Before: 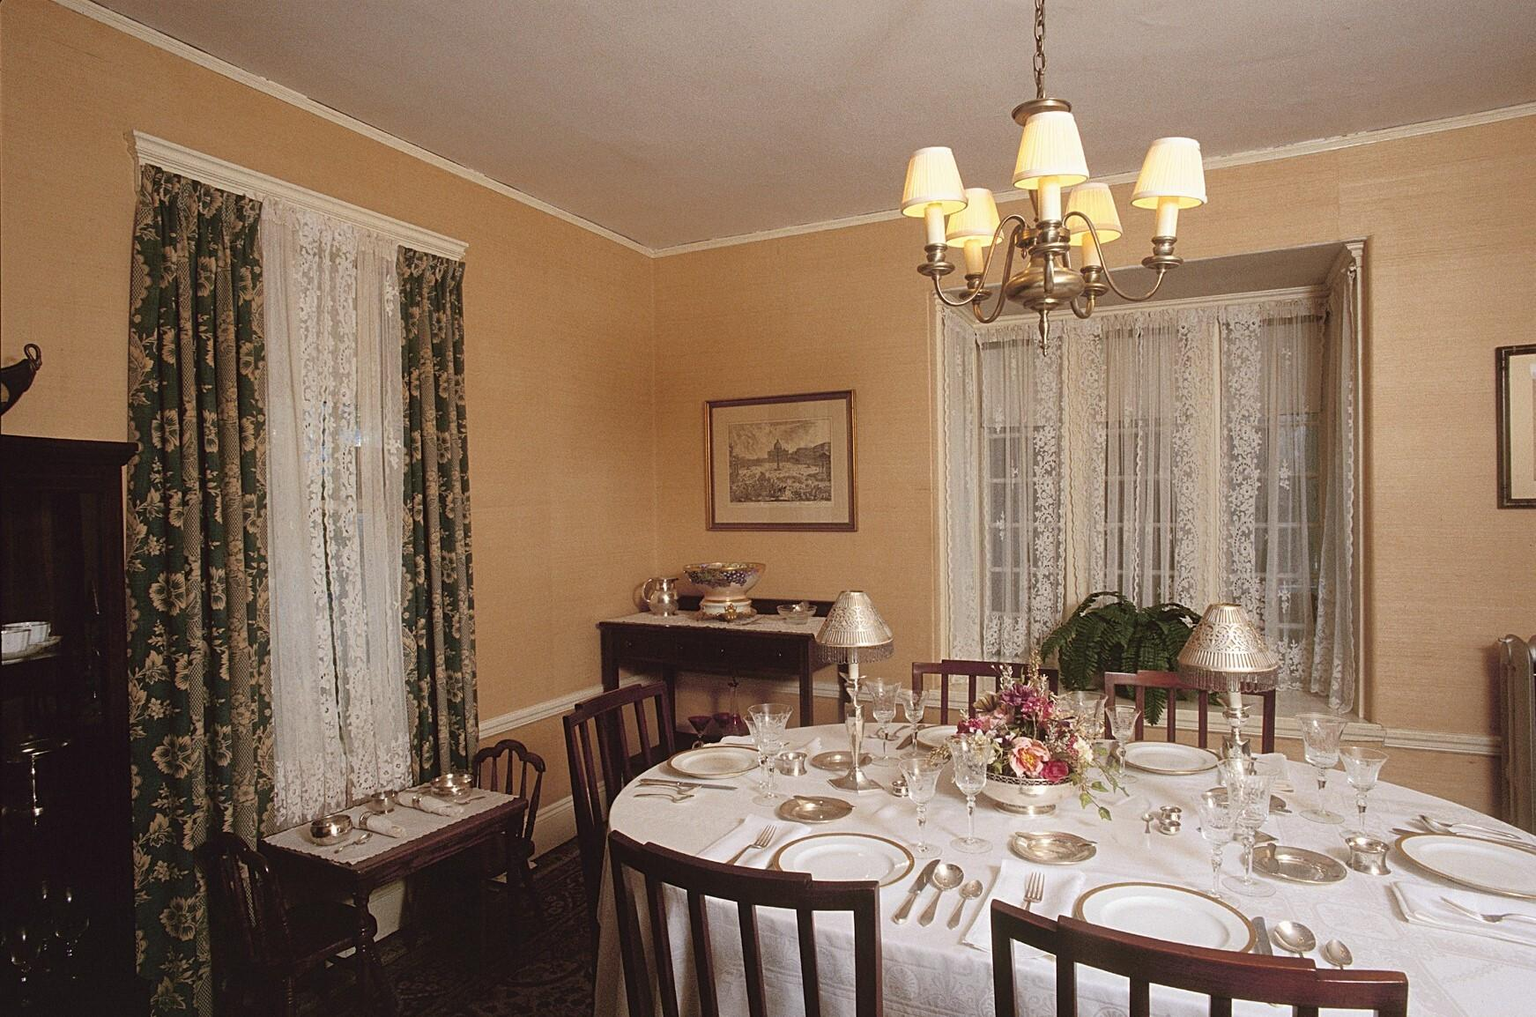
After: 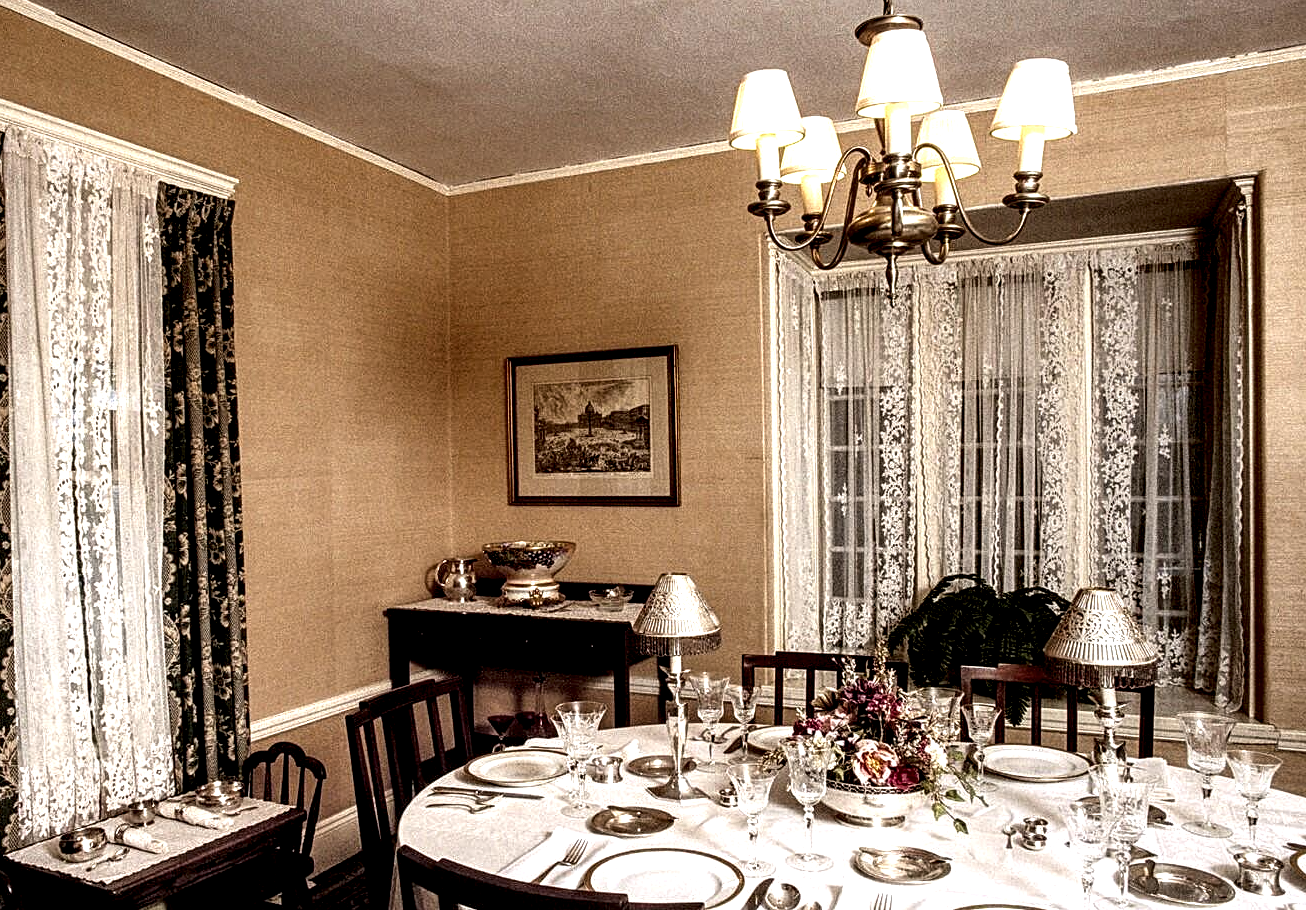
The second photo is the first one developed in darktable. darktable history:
crop: left 16.812%, top 8.471%, right 8.258%, bottom 12.625%
local contrast: highlights 112%, shadows 41%, detail 295%
